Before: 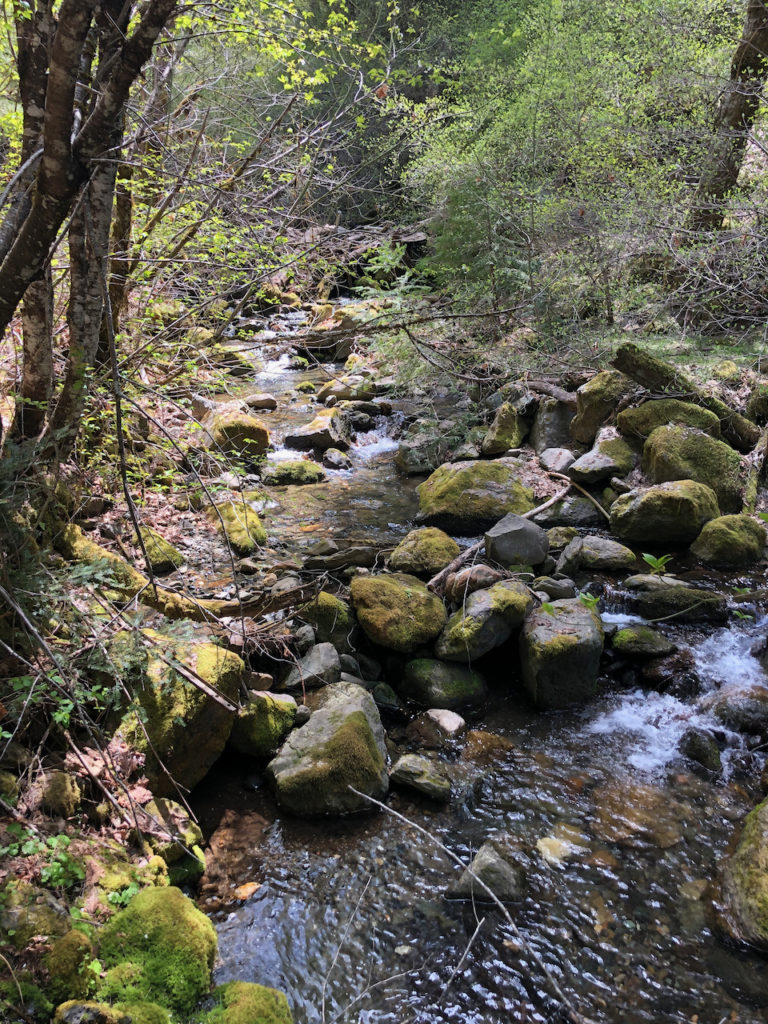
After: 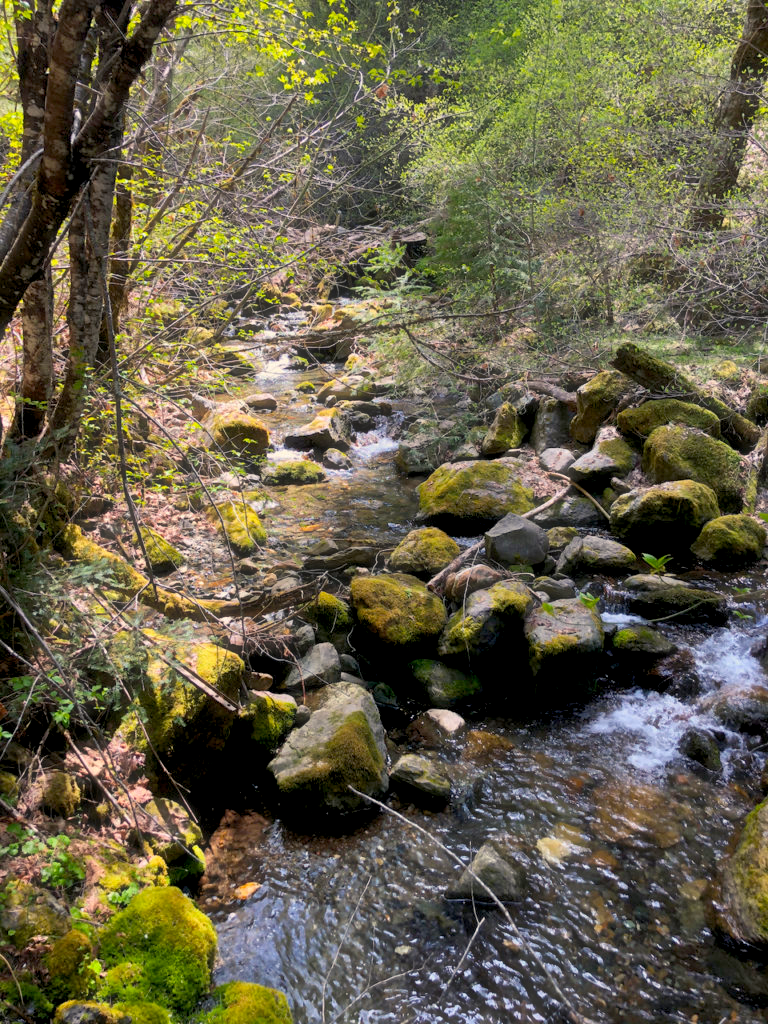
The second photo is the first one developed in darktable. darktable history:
haze removal: strength -0.093, compatibility mode true, adaptive false
color balance rgb: highlights gain › chroma 3.023%, highlights gain › hue 76.55°, global offset › luminance -0.851%, perceptual saturation grading › global saturation 29.957%, perceptual brilliance grading › global brilliance 1.534%, perceptual brilliance grading › highlights 7.846%, perceptual brilliance grading › shadows -3.674%, contrast -10.174%
